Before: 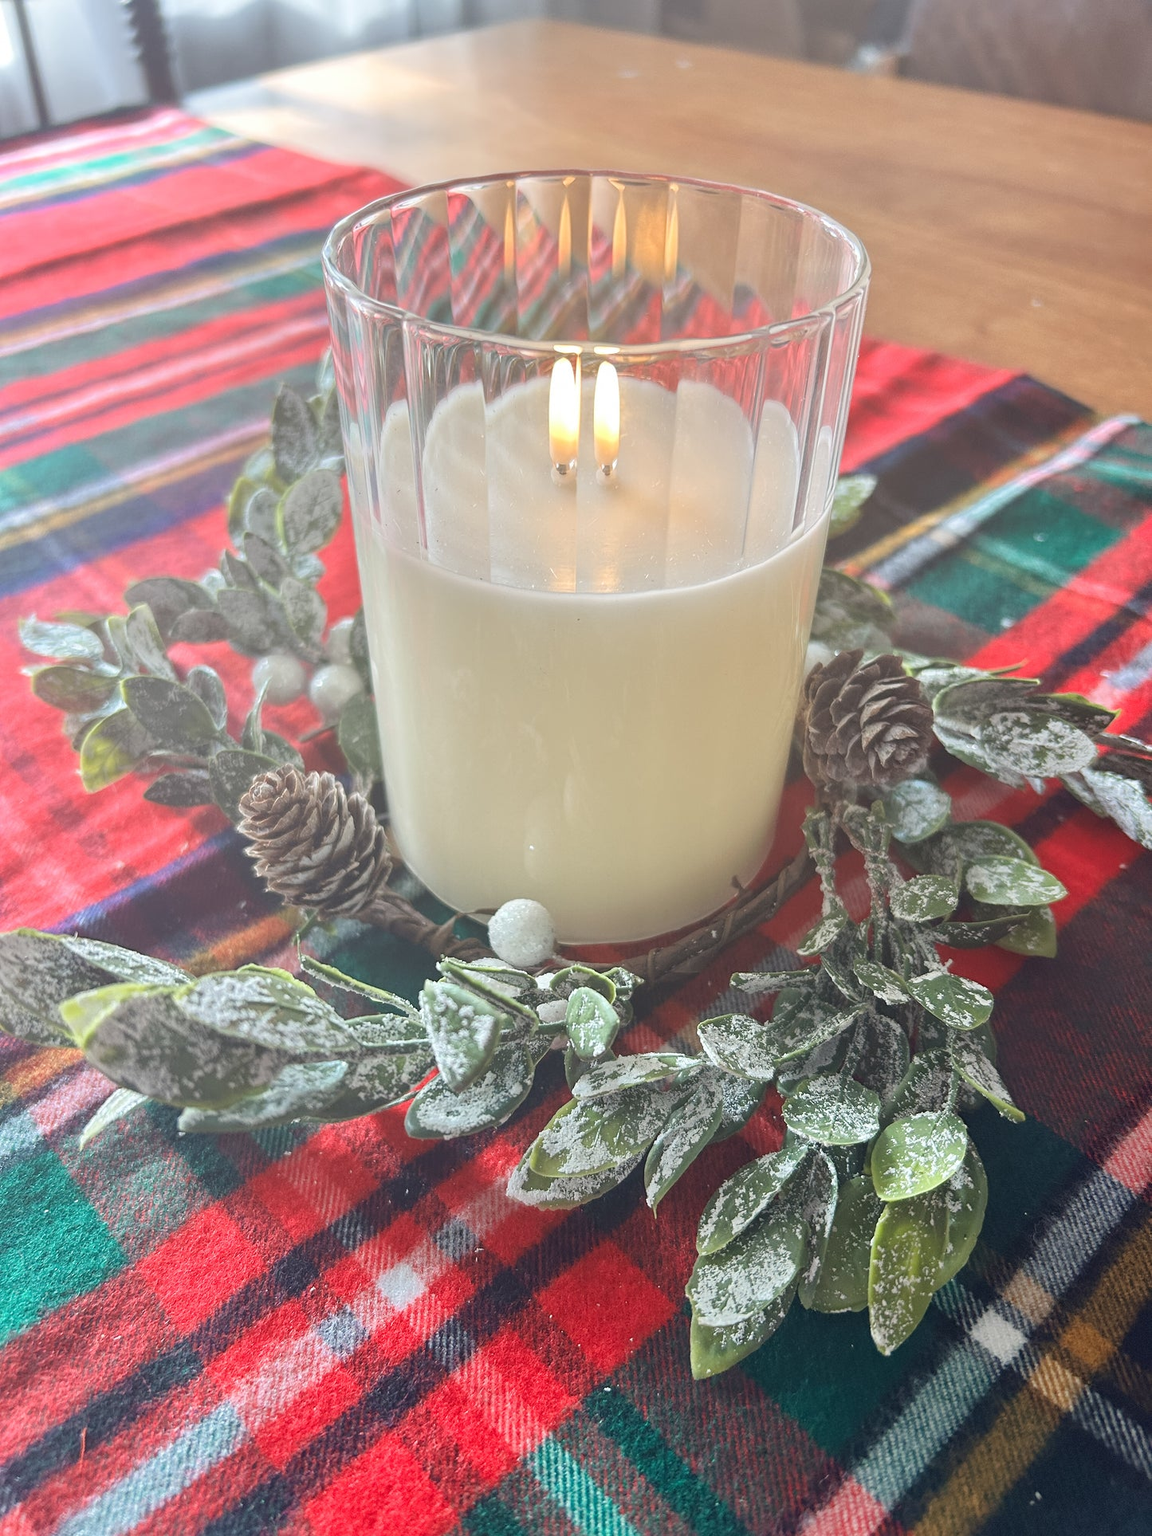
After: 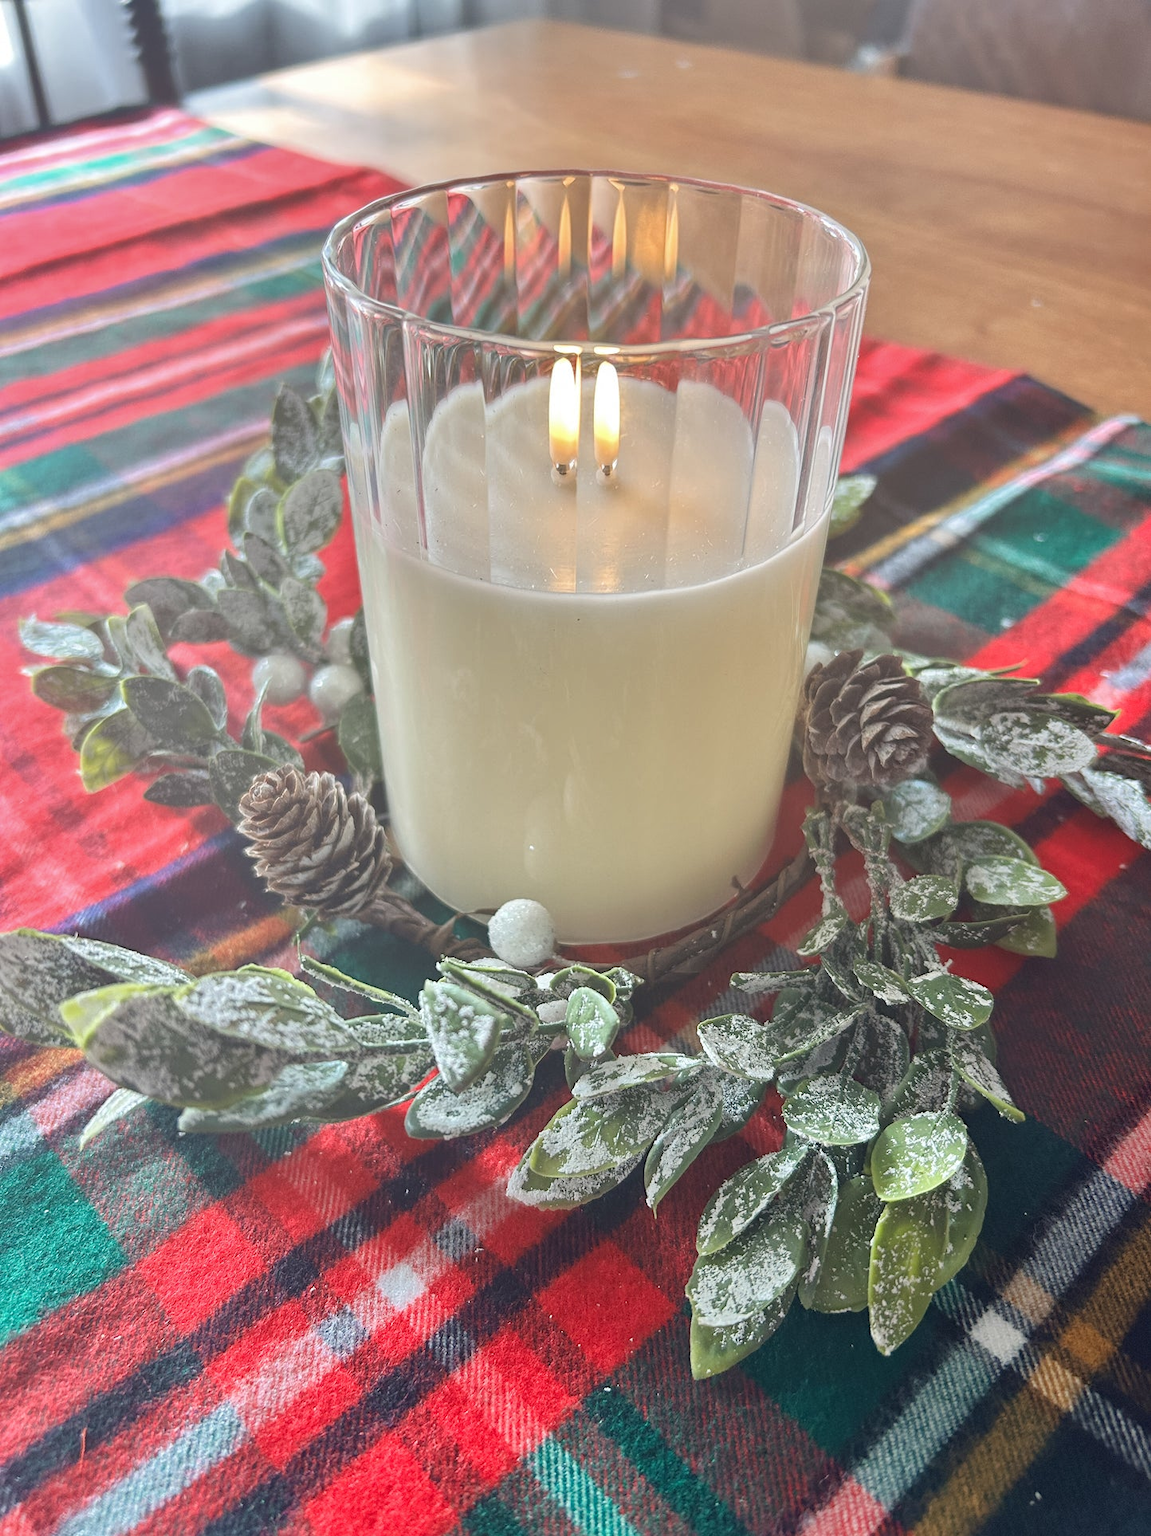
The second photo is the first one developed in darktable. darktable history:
shadows and highlights: shadows 6.32, soften with gaussian
